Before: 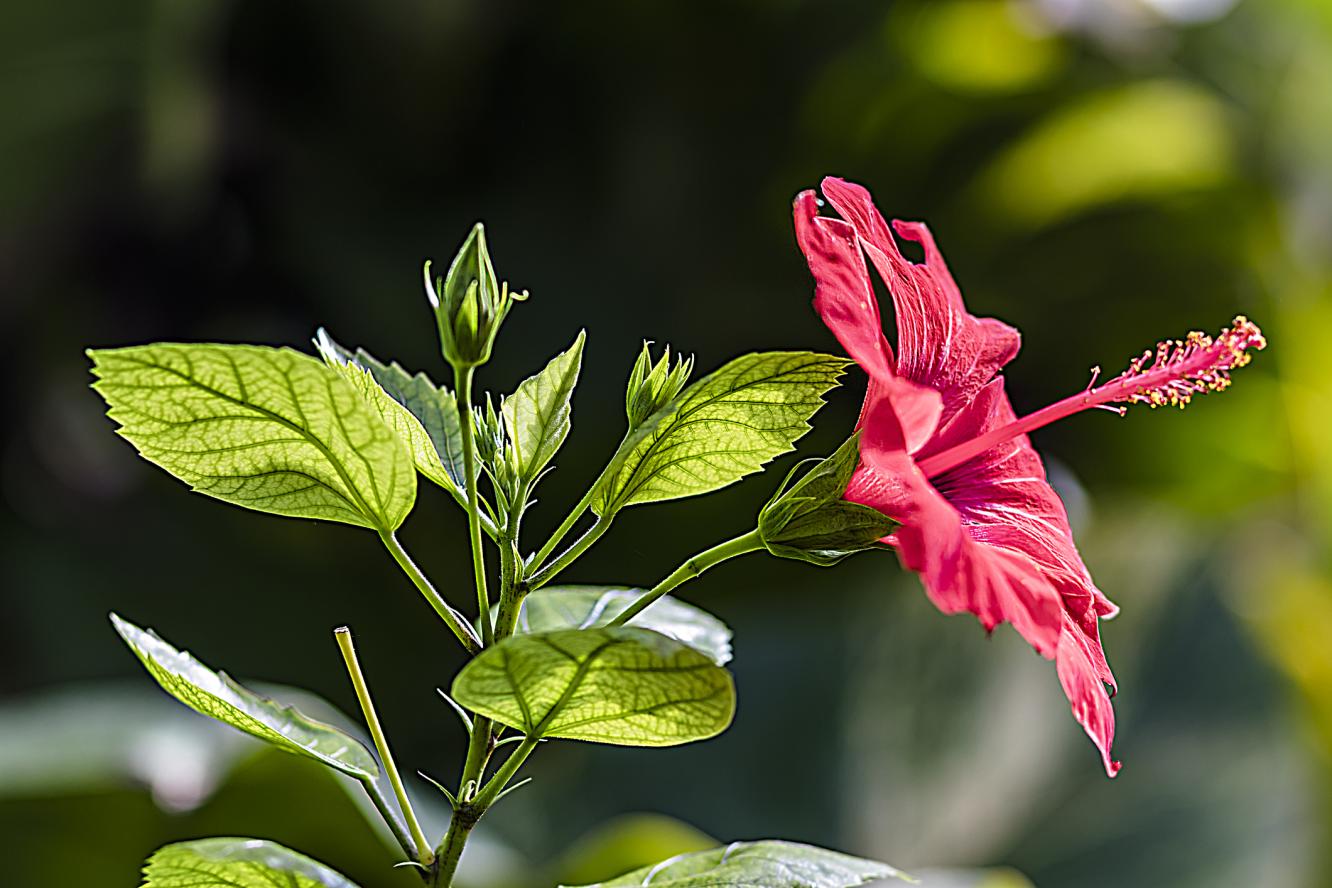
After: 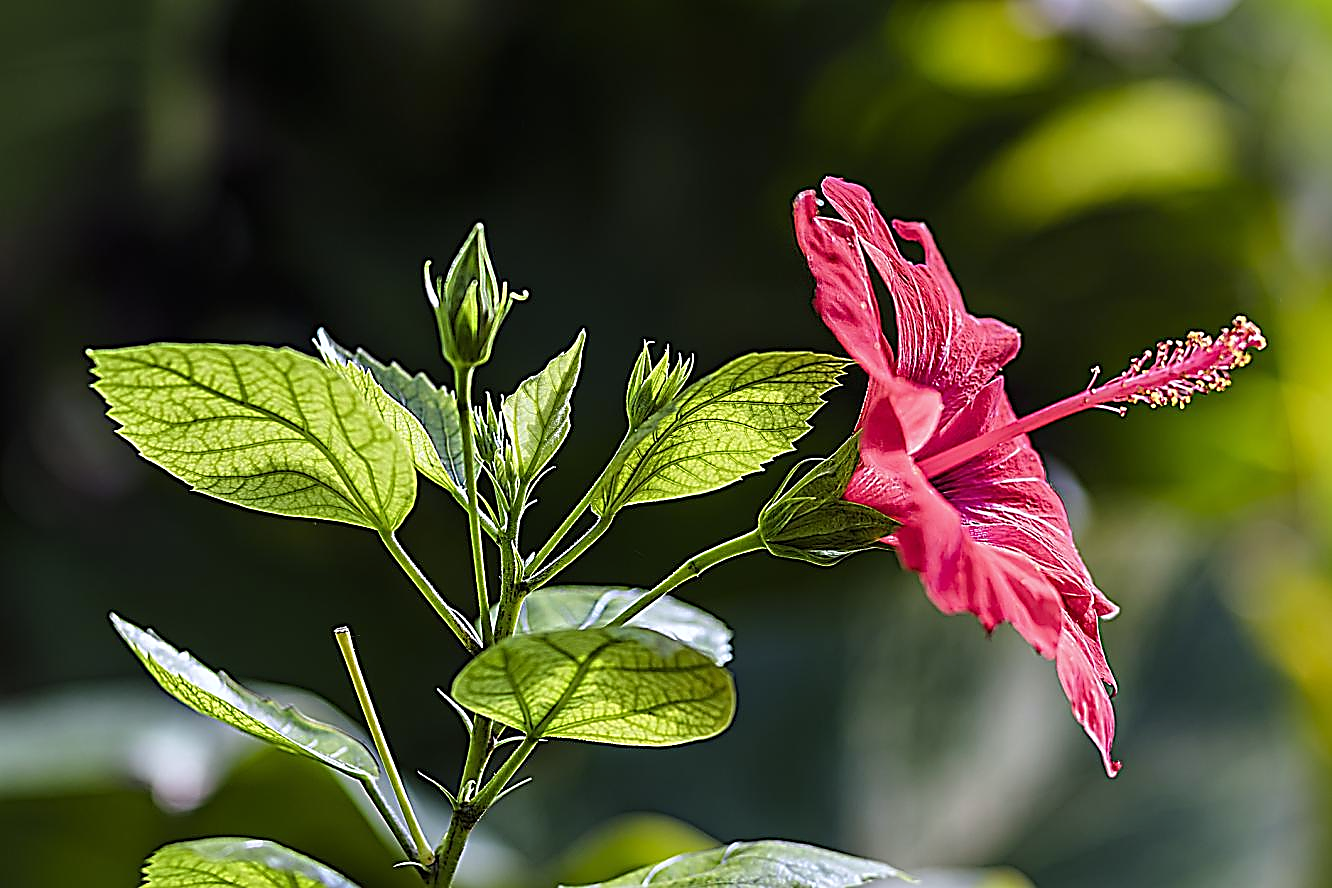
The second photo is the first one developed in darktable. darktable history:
sharpen: radius 1.4, amount 1.25, threshold 0.7
white balance: red 0.974, blue 1.044
